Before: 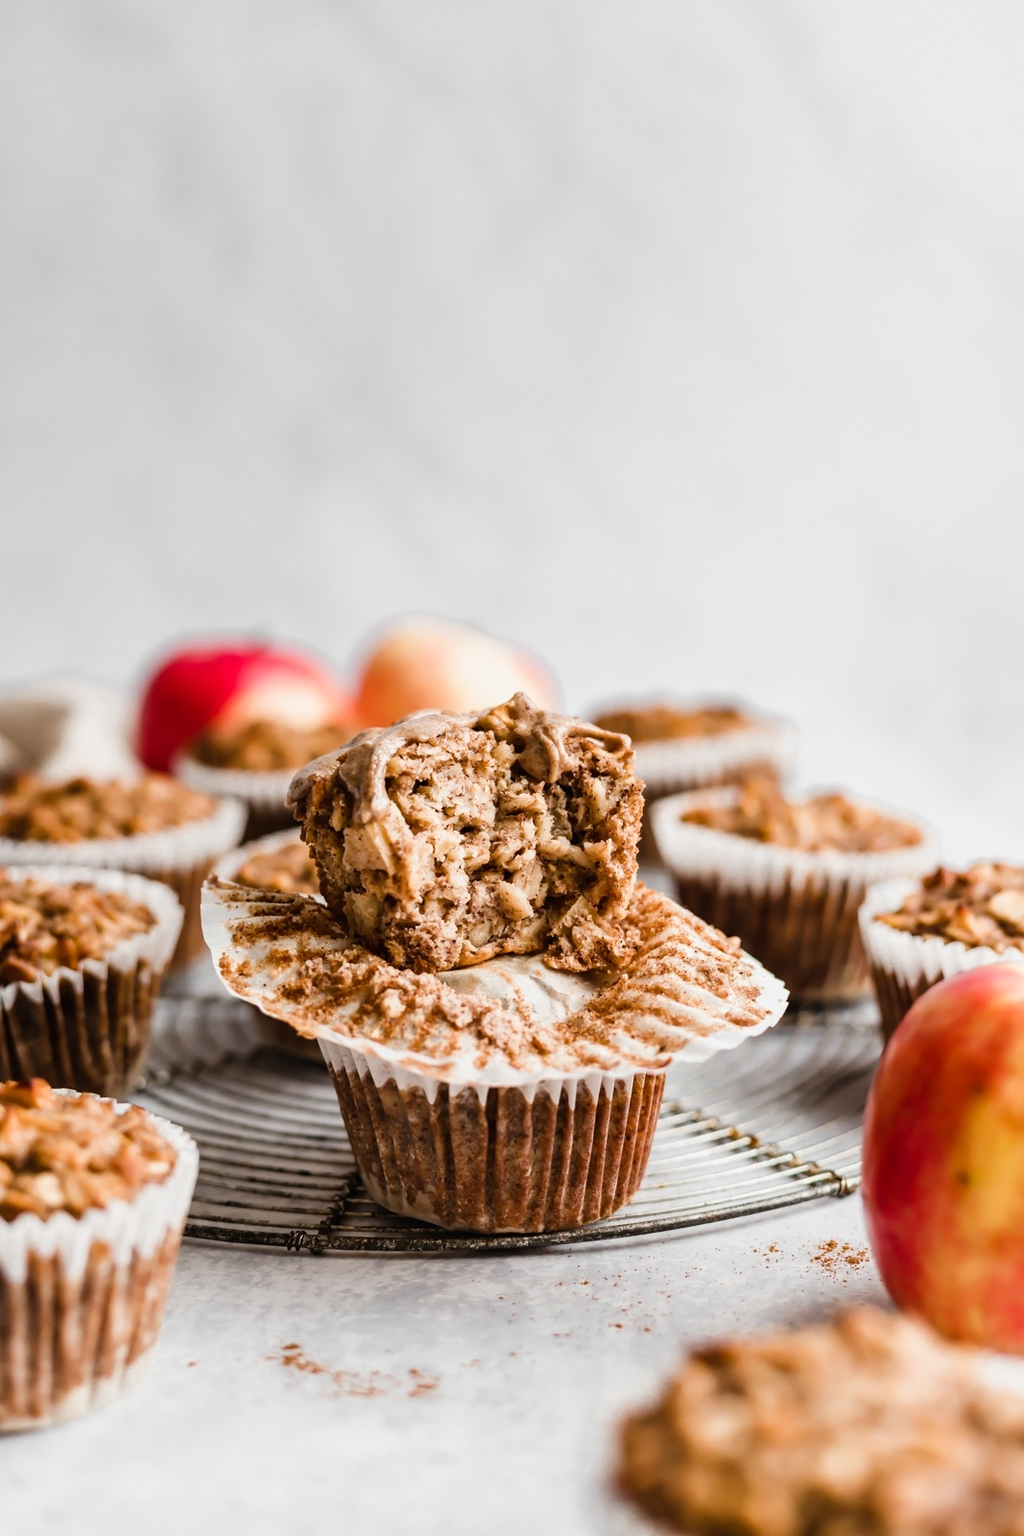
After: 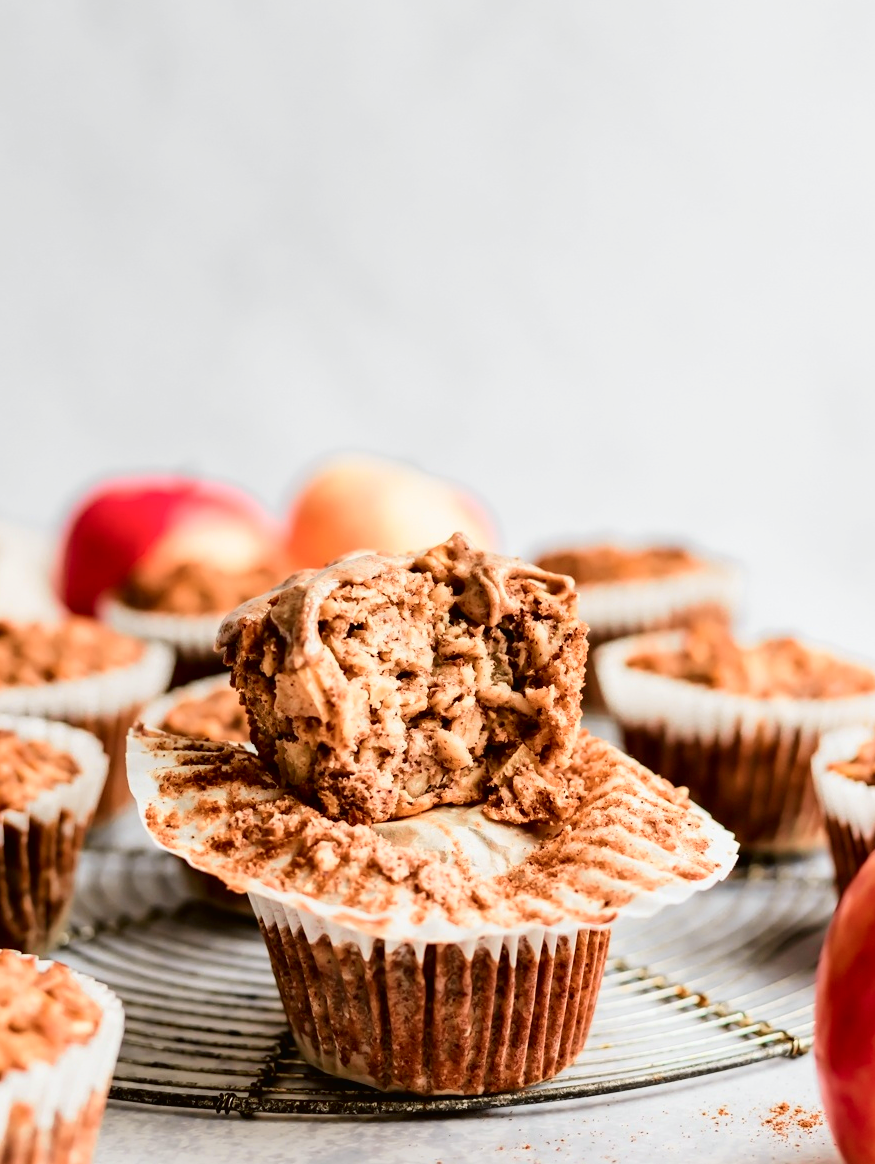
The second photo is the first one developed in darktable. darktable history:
crop: left 7.856%, top 11.836%, right 10.12%, bottom 15.387%
tone curve: curves: ch0 [(0, 0.013) (0.054, 0.018) (0.205, 0.197) (0.289, 0.309) (0.382, 0.437) (0.475, 0.552) (0.666, 0.743) (0.791, 0.85) (1, 0.998)]; ch1 [(0, 0) (0.394, 0.338) (0.449, 0.404) (0.499, 0.498) (0.526, 0.528) (0.543, 0.564) (0.589, 0.633) (0.66, 0.687) (0.783, 0.804) (1, 1)]; ch2 [(0, 0) (0.304, 0.31) (0.403, 0.399) (0.441, 0.421) (0.474, 0.466) (0.498, 0.496) (0.524, 0.538) (0.555, 0.584) (0.633, 0.665) (0.7, 0.711) (1, 1)], color space Lab, independent channels, preserve colors none
white balance: emerald 1
